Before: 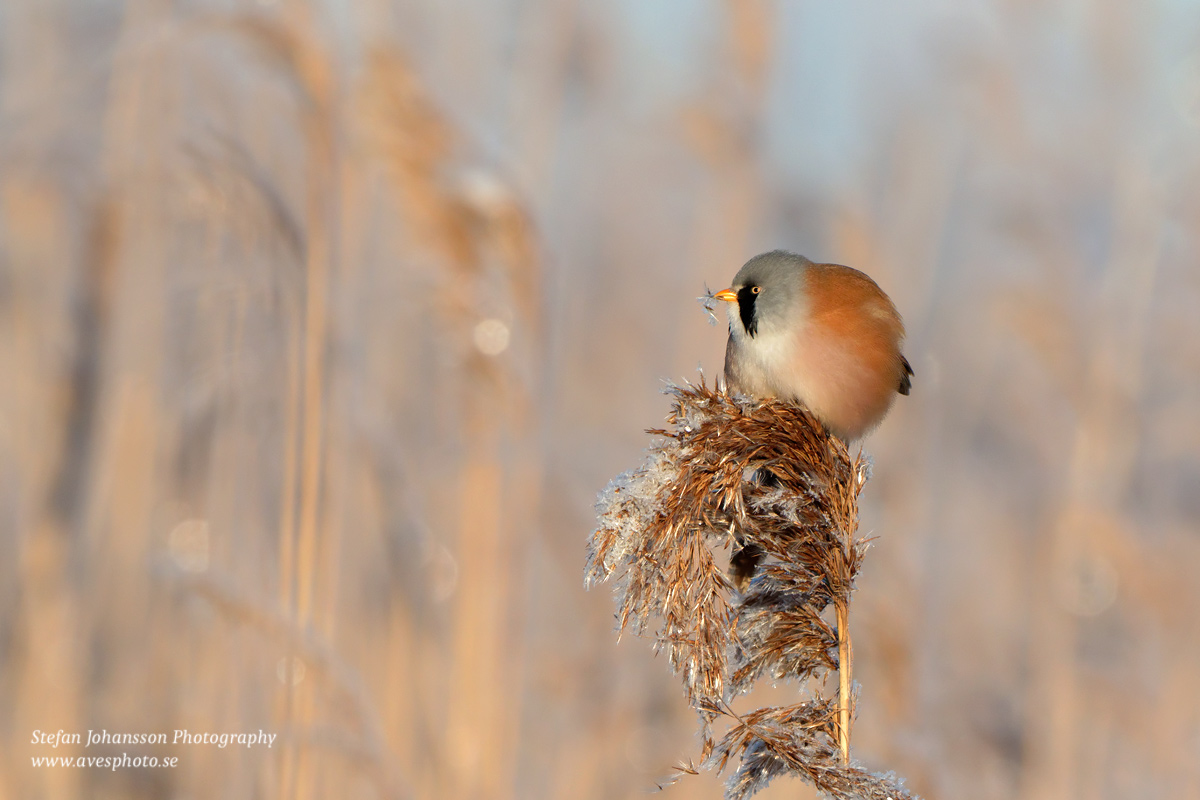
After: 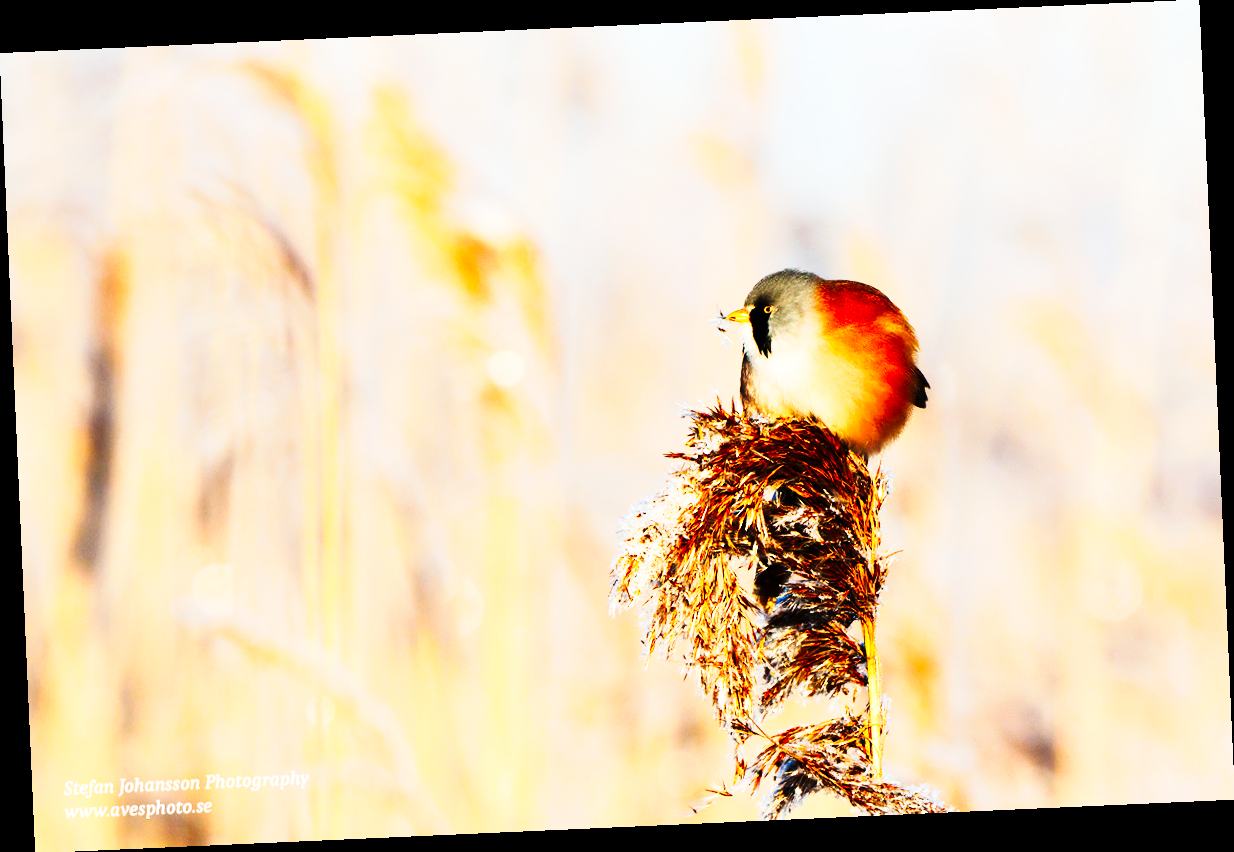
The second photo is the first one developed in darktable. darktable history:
tone equalizer: -8 EV -0.417 EV, -7 EV -0.389 EV, -6 EV -0.333 EV, -5 EV -0.222 EV, -3 EV 0.222 EV, -2 EV 0.333 EV, -1 EV 0.389 EV, +0 EV 0.417 EV, edges refinement/feathering 500, mask exposure compensation -1.57 EV, preserve details no
tone curve: curves: ch0 [(0, 0) (0.003, 0.001) (0.011, 0.005) (0.025, 0.009) (0.044, 0.014) (0.069, 0.018) (0.1, 0.025) (0.136, 0.029) (0.177, 0.042) (0.224, 0.064) (0.277, 0.107) (0.335, 0.182) (0.399, 0.3) (0.468, 0.462) (0.543, 0.639) (0.623, 0.802) (0.709, 0.916) (0.801, 0.963) (0.898, 0.988) (1, 1)], preserve colors none
rotate and perspective: rotation -2.56°, automatic cropping off
contrast brightness saturation: contrast 0.16, saturation 0.32
